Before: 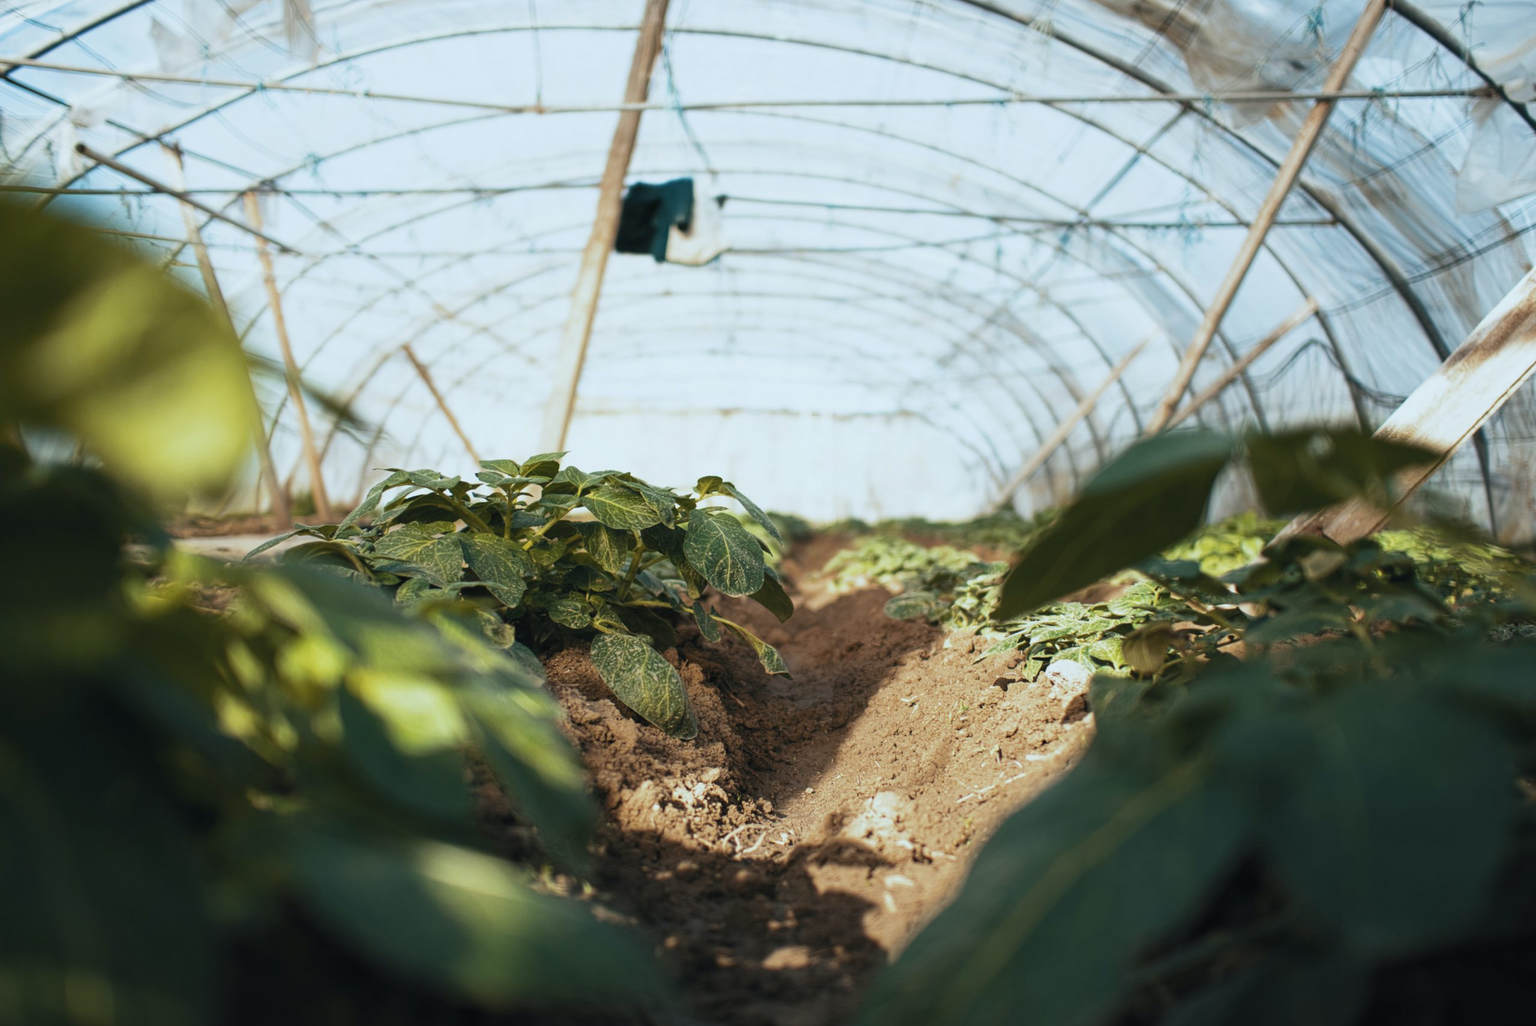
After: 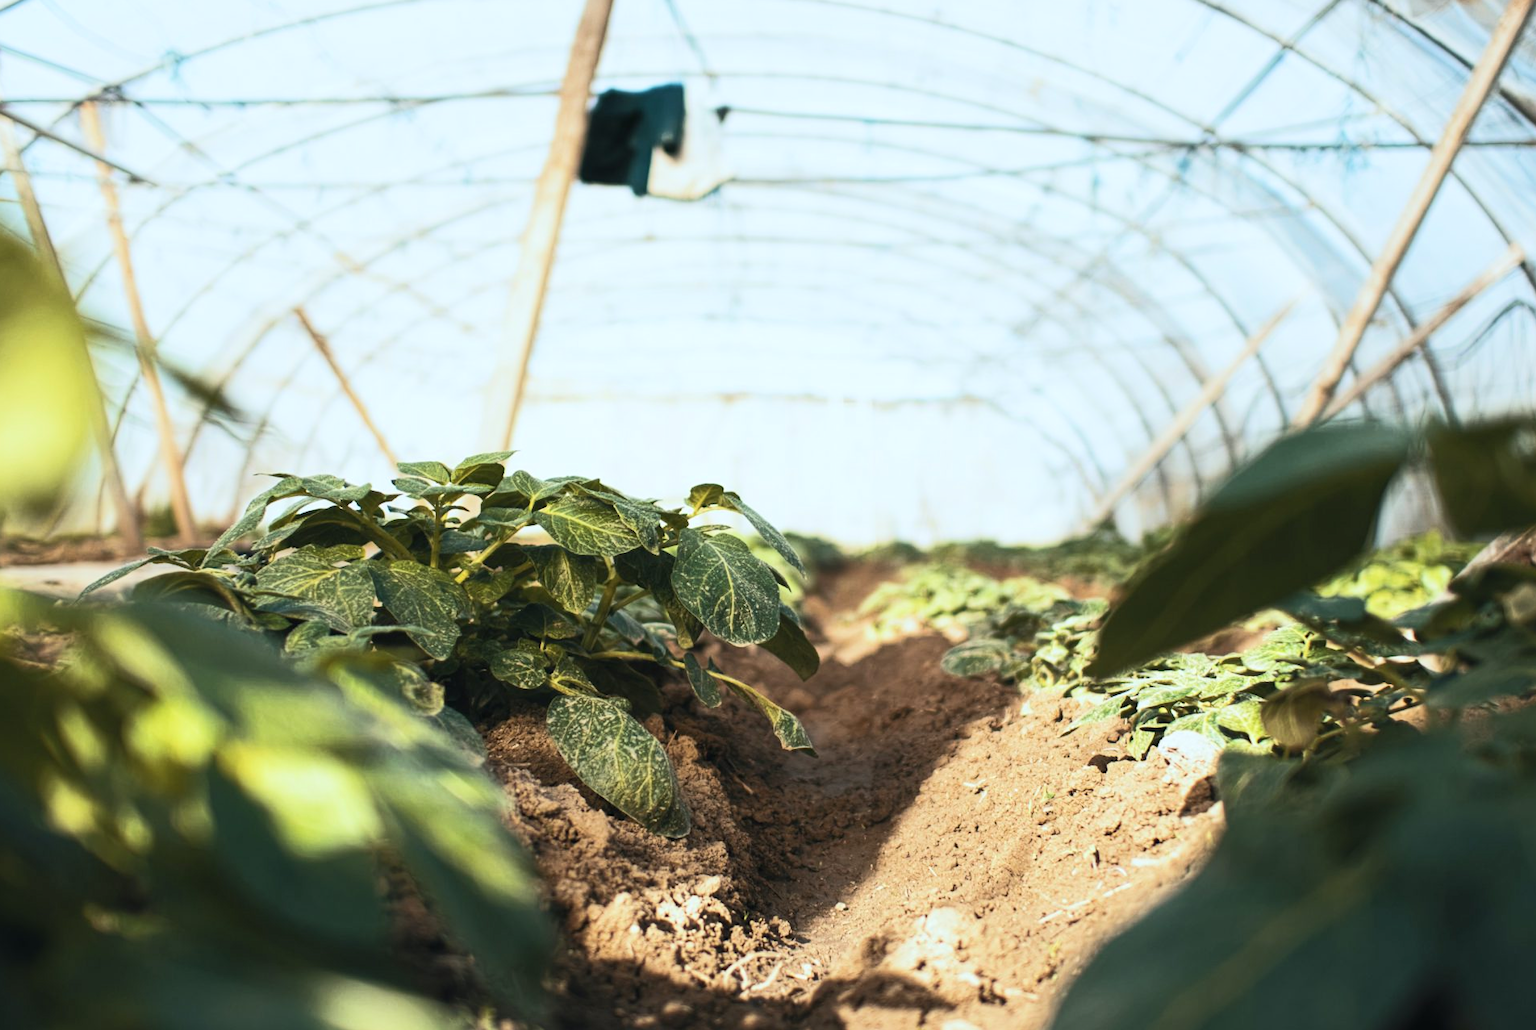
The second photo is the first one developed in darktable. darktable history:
crop and rotate: left 12%, top 11.366%, right 13.6%, bottom 13.914%
tone equalizer: -8 EV 0.027 EV, -7 EV -0.037 EV, -6 EV 0.041 EV, -5 EV 0.054 EV, -4 EV 0.267 EV, -3 EV 0.656 EV, -2 EV 0.588 EV, -1 EV 0.205 EV, +0 EV 0.047 EV, edges refinement/feathering 500, mask exposure compensation -1.57 EV, preserve details no
